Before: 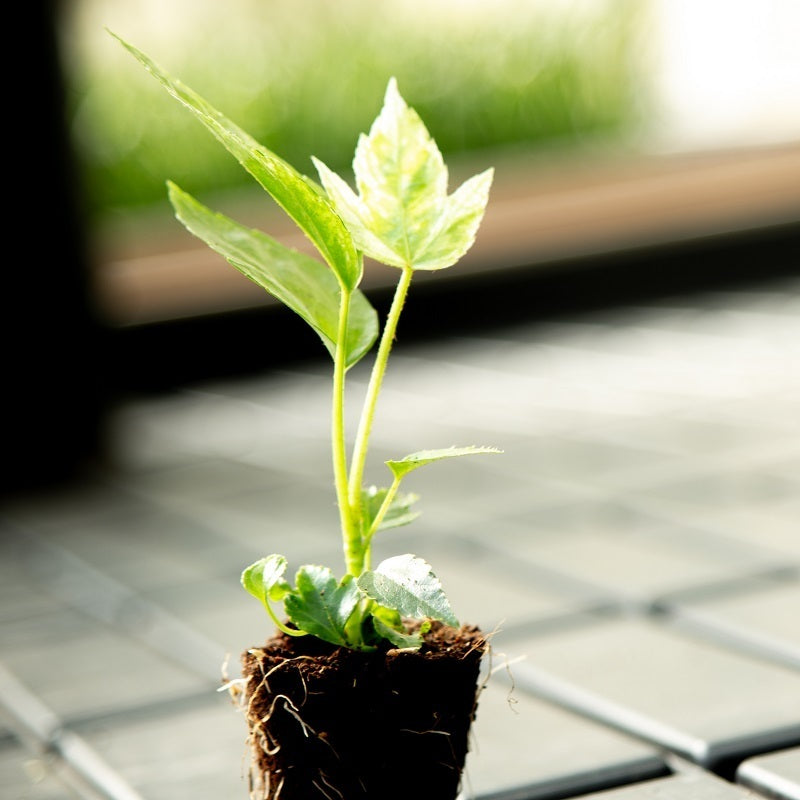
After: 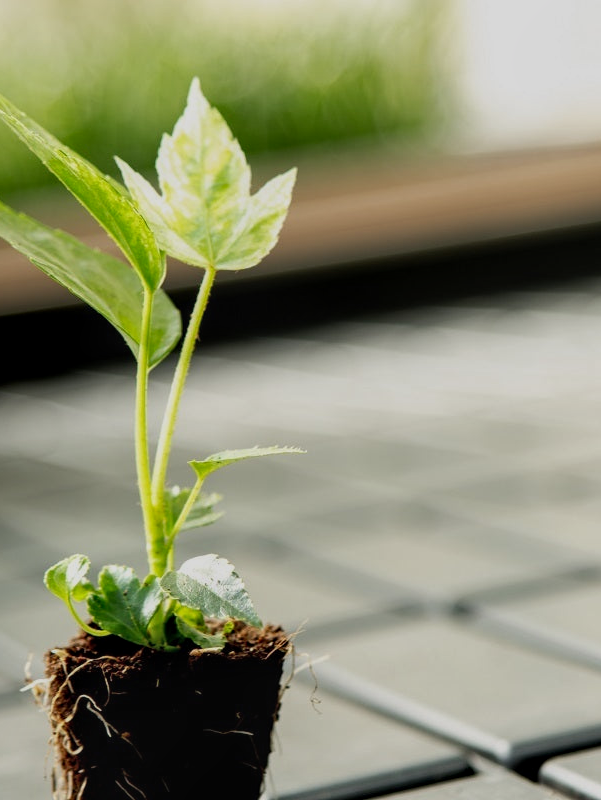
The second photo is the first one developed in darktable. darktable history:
exposure: exposure -0.547 EV, compensate exposure bias true, compensate highlight preservation false
local contrast: on, module defaults
crop and rotate: left 24.795%
